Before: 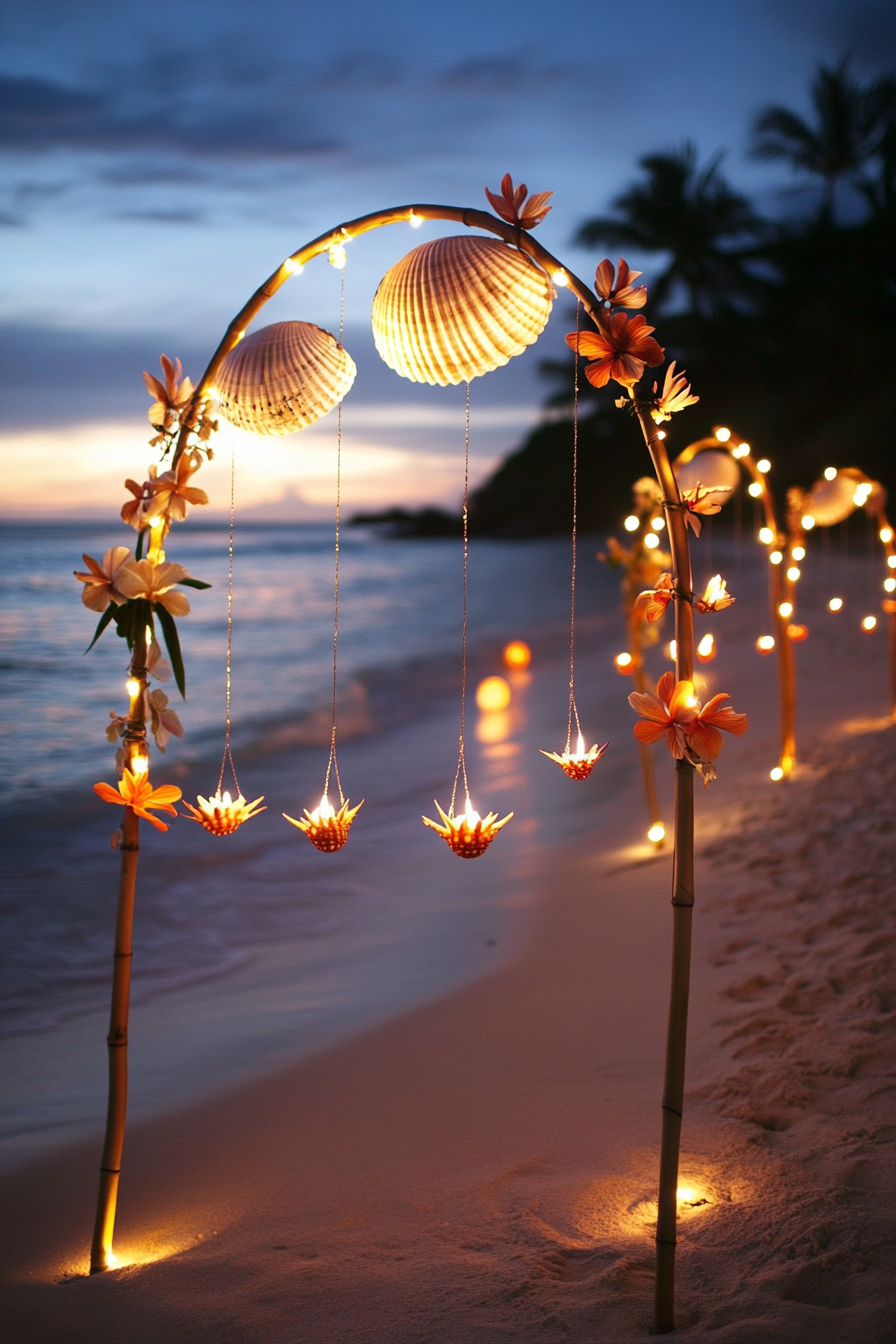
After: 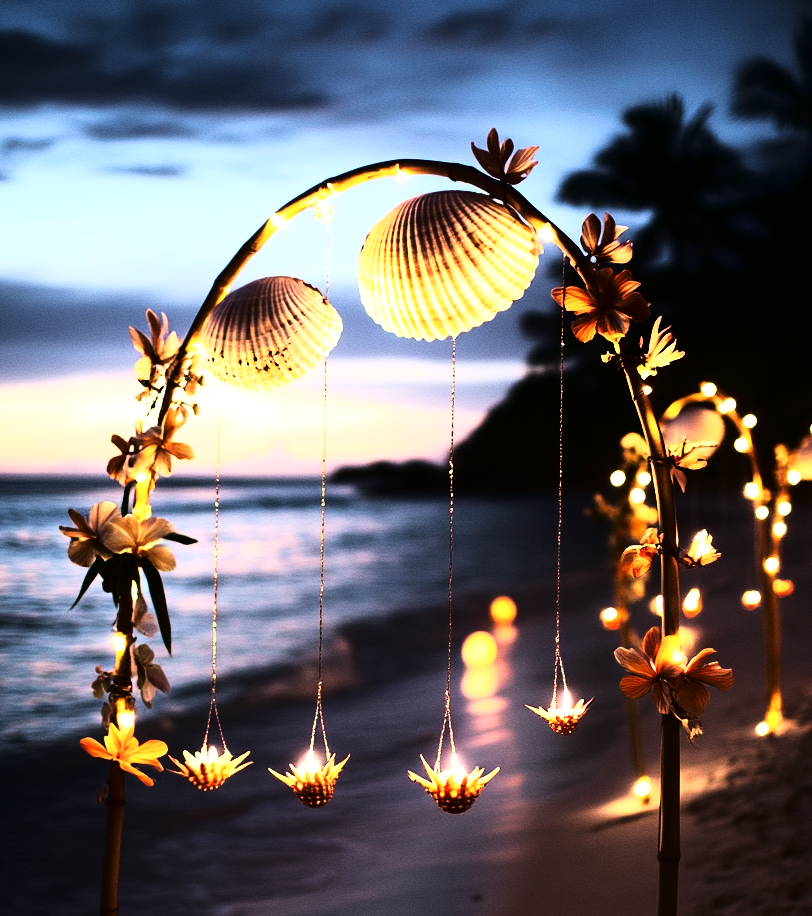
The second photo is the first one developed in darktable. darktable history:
tone curve: curves: ch0 [(0, 0) (0.003, 0.003) (0.011, 0.006) (0.025, 0.01) (0.044, 0.016) (0.069, 0.02) (0.1, 0.025) (0.136, 0.034) (0.177, 0.051) (0.224, 0.08) (0.277, 0.131) (0.335, 0.209) (0.399, 0.328) (0.468, 0.47) (0.543, 0.629) (0.623, 0.788) (0.709, 0.903) (0.801, 0.965) (0.898, 0.989) (1, 1)], color space Lab, linked channels, preserve colors none
crop: left 1.593%, top 3.393%, right 7.692%, bottom 28.415%
contrast brightness saturation: contrast 0.224
velvia: on, module defaults
